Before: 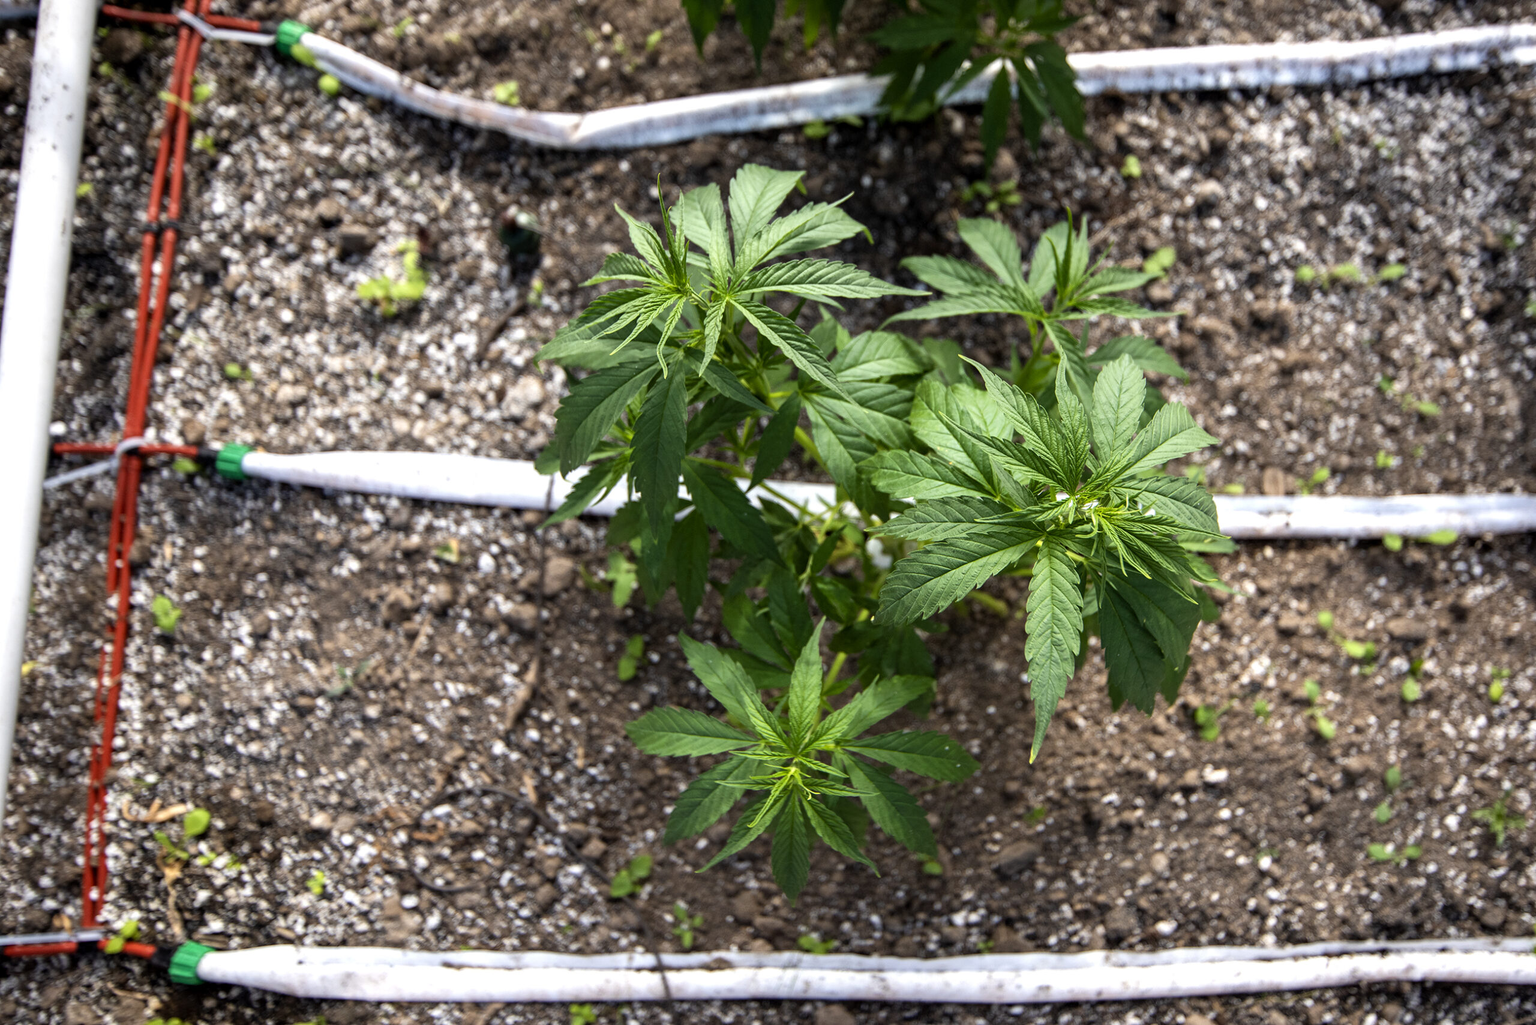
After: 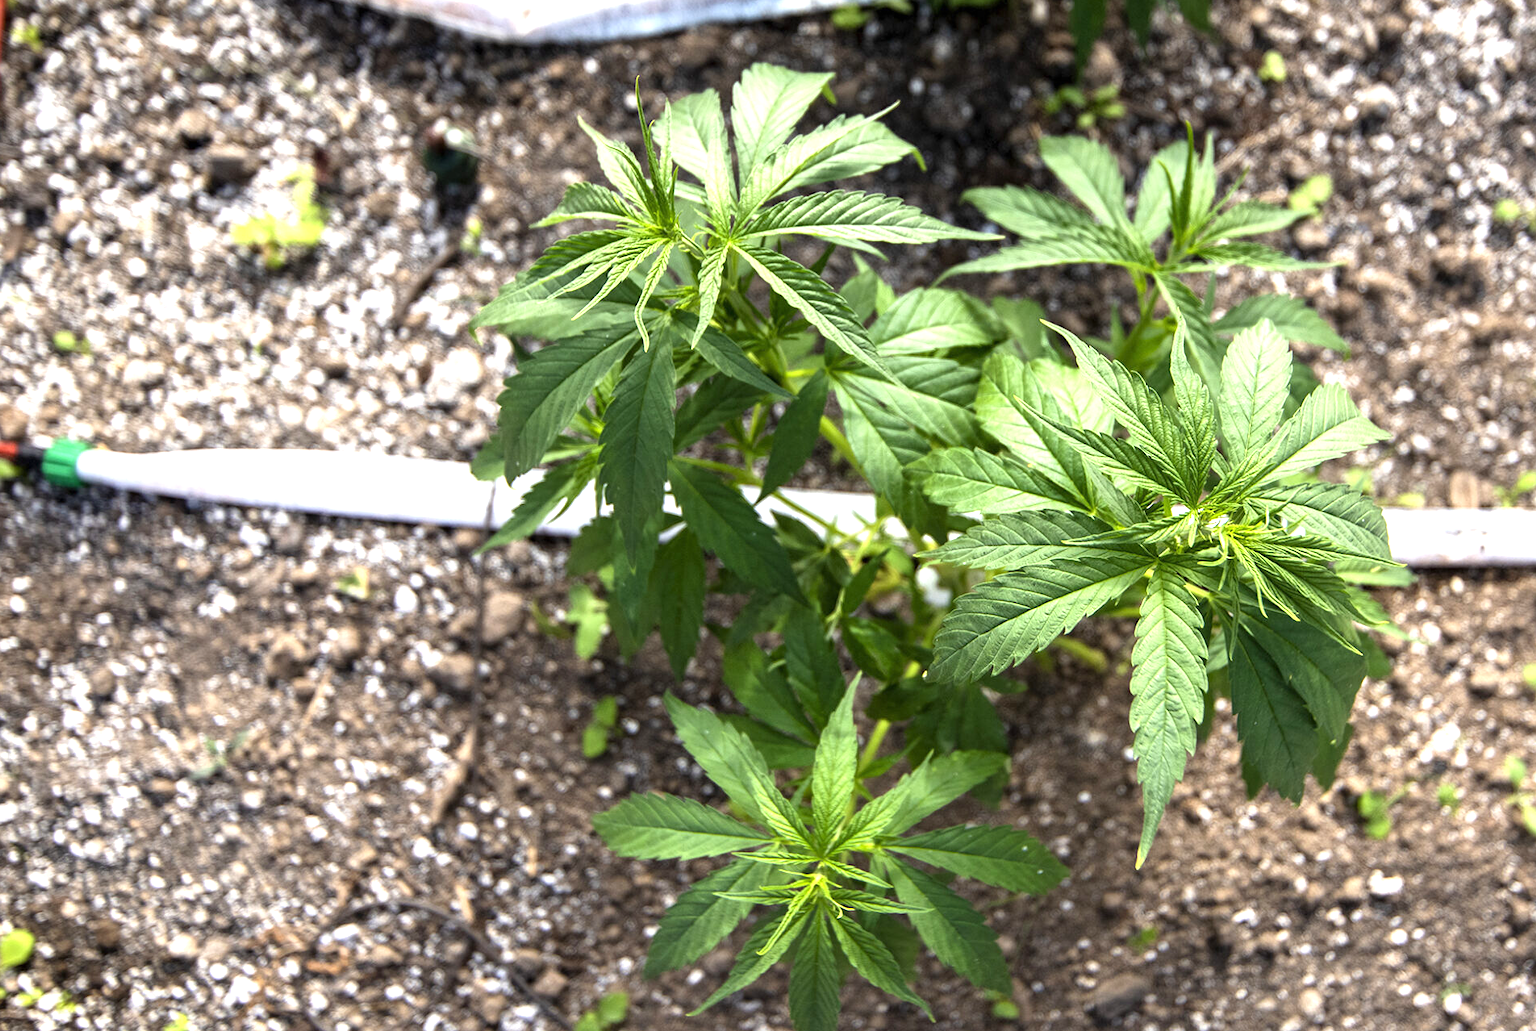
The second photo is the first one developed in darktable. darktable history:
exposure: black level correction 0, exposure 0.894 EV, compensate exposure bias true, compensate highlight preservation false
crop and rotate: left 12.054%, top 11.464%, right 13.547%, bottom 13.645%
